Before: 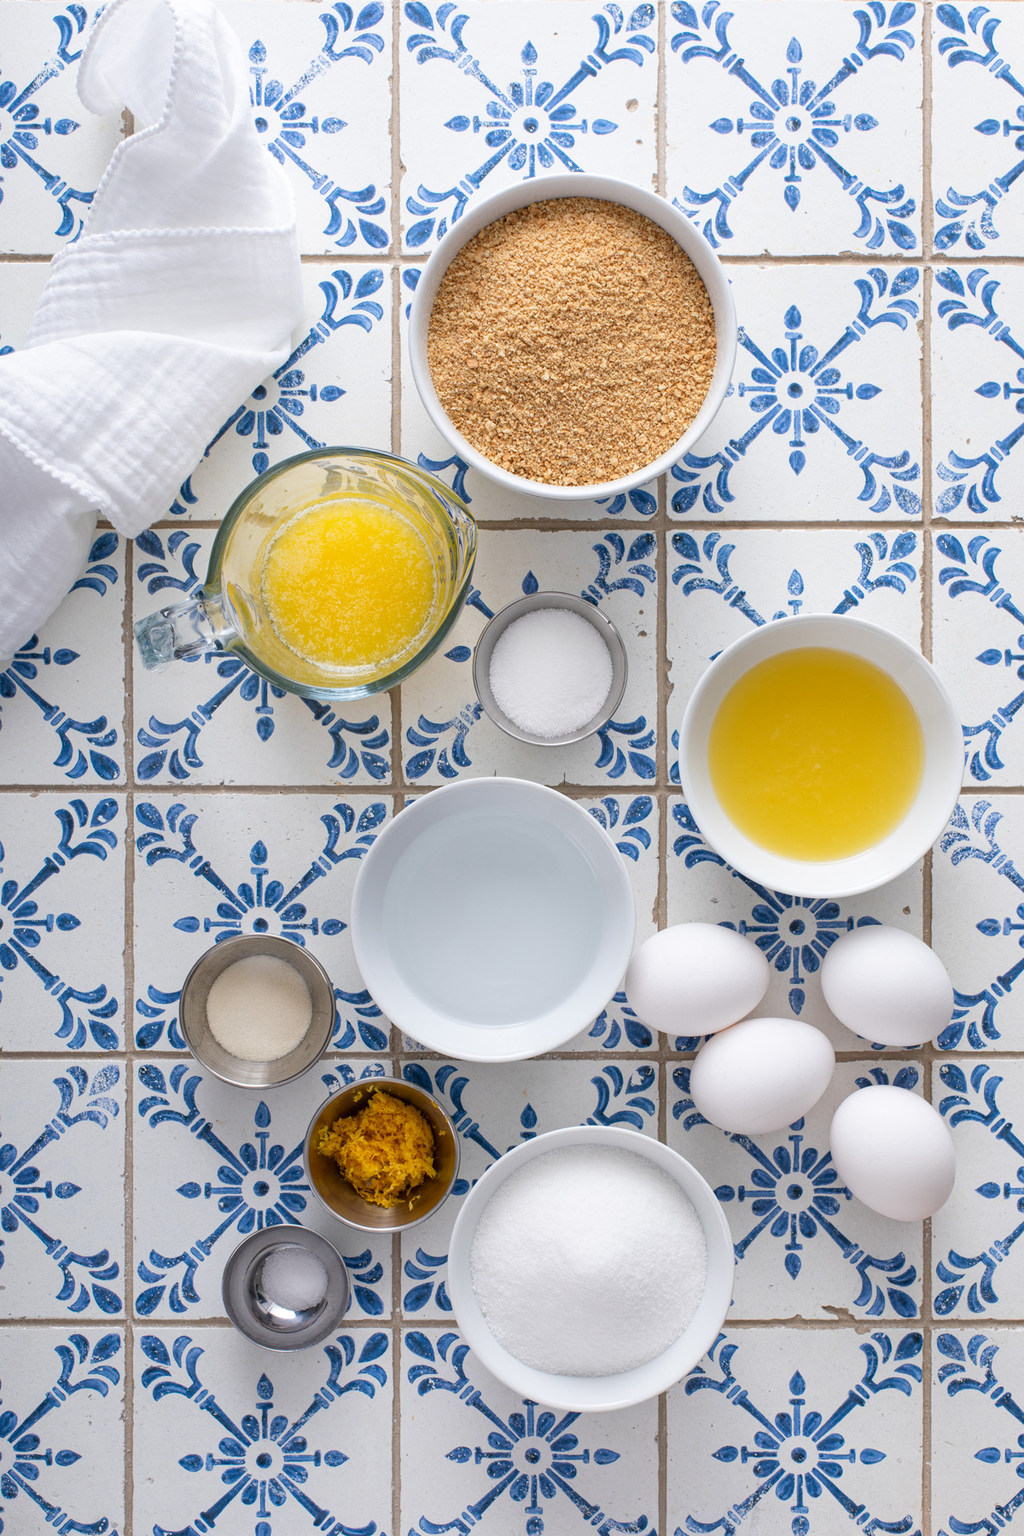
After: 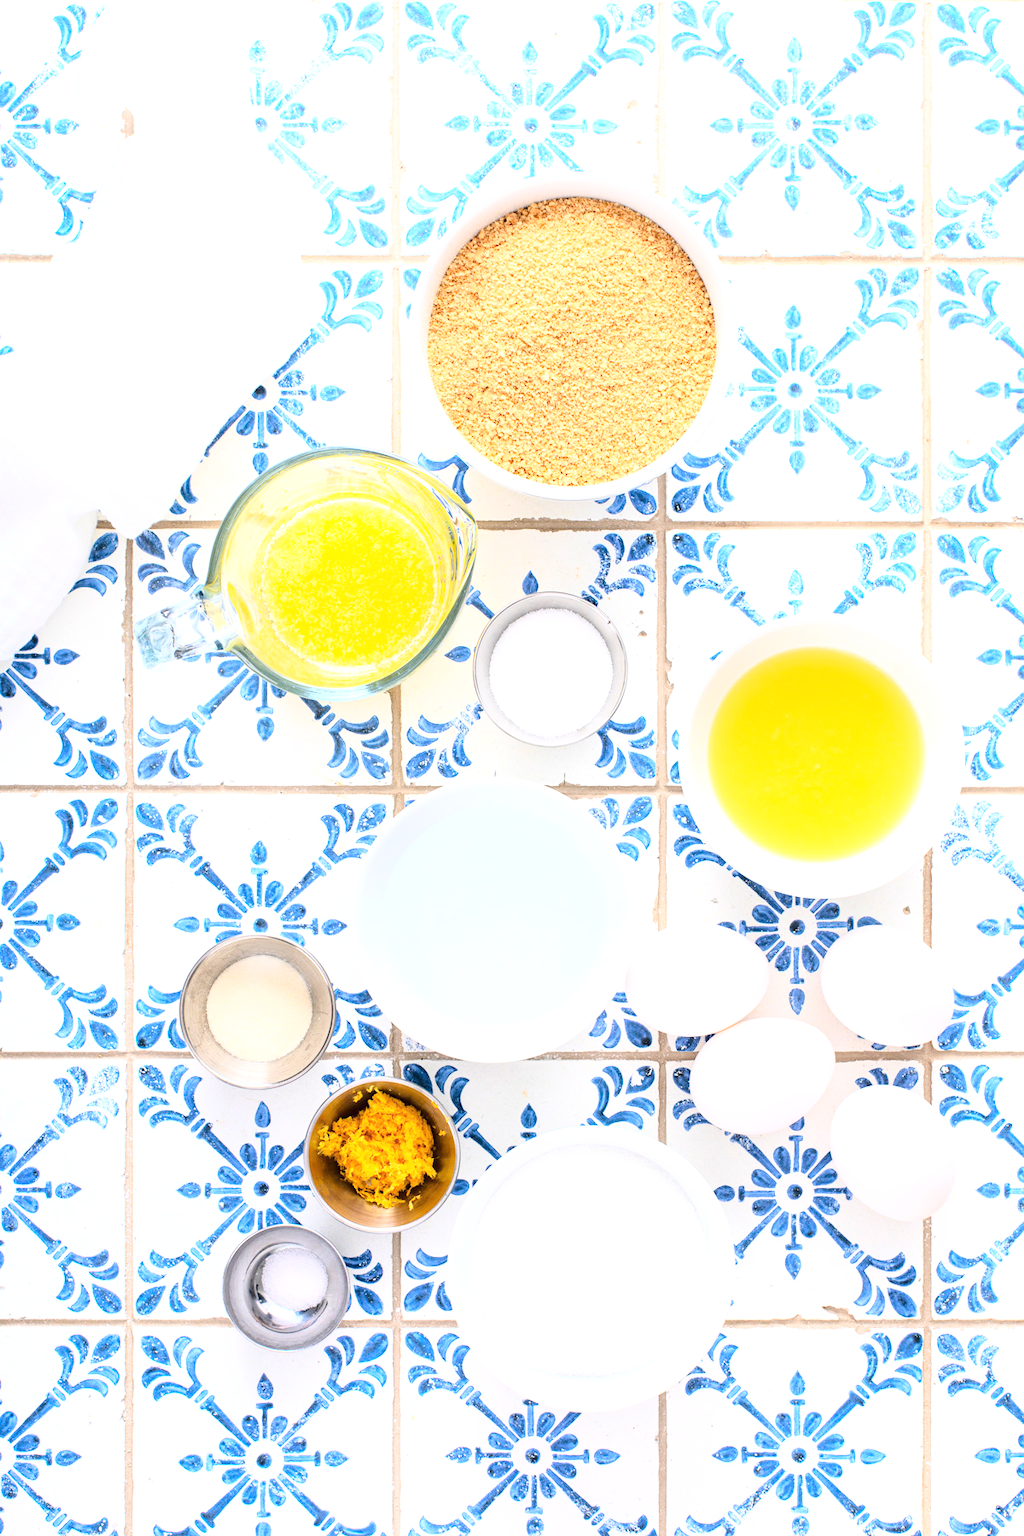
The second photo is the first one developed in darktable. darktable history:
base curve: curves: ch0 [(0, 0) (0.032, 0.037) (0.105, 0.228) (0.435, 0.76) (0.856, 0.983) (1, 1)]
exposure: black level correction 0, exposure 1 EV, compensate exposure bias true, compensate highlight preservation false
